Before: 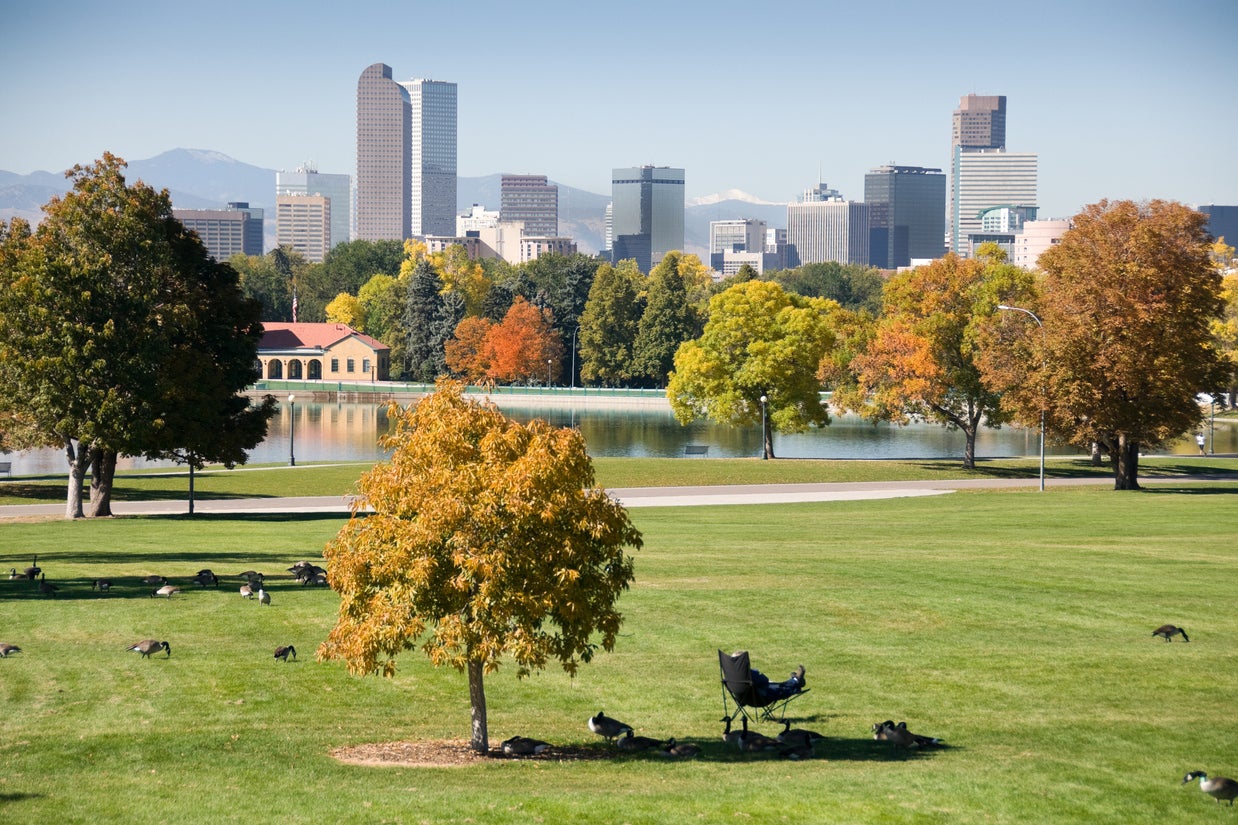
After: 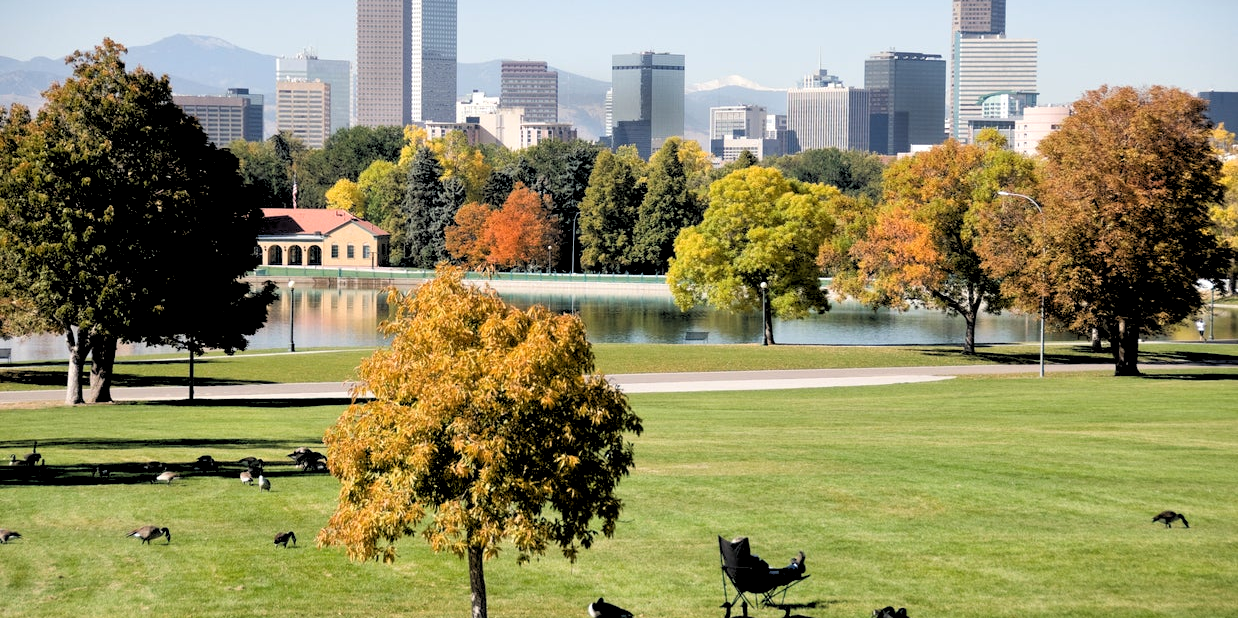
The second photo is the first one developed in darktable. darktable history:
crop: top 13.819%, bottom 11.169%
rgb levels: levels [[0.029, 0.461, 0.922], [0, 0.5, 1], [0, 0.5, 1]]
